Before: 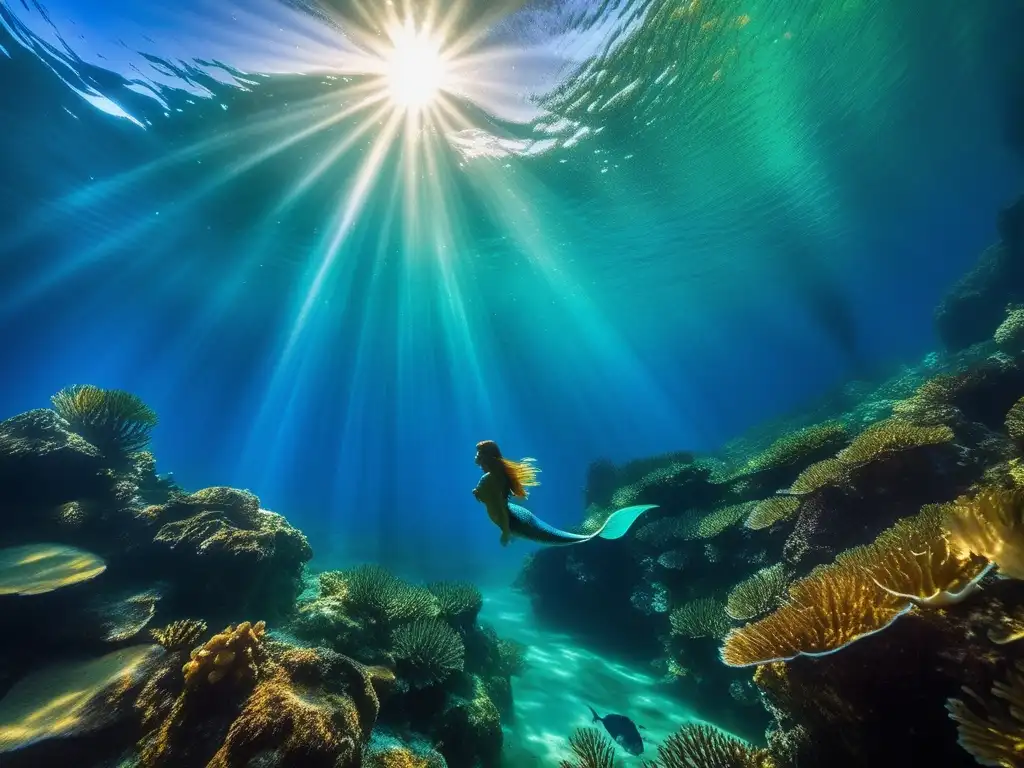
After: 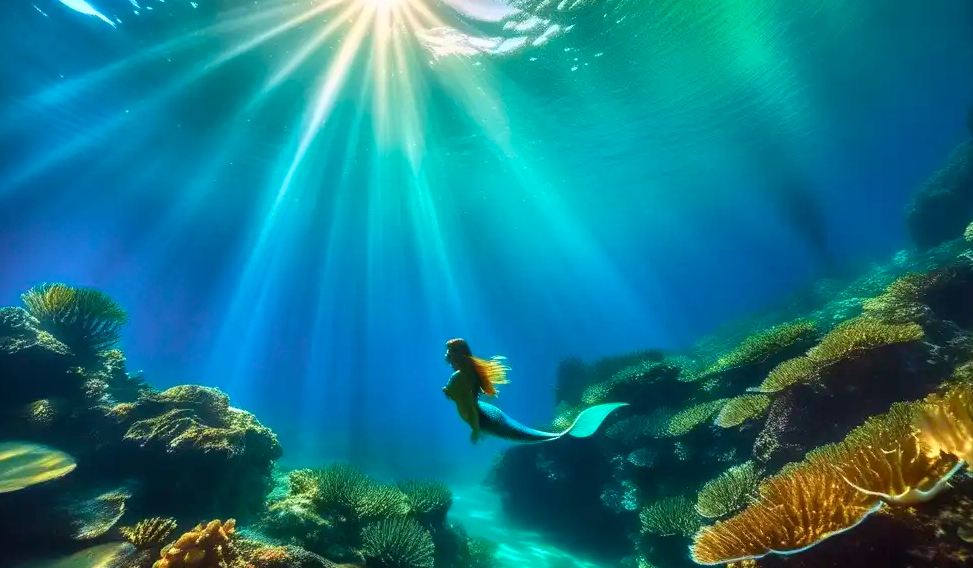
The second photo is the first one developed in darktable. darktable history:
crop and rotate: left 2.991%, top 13.302%, right 1.981%, bottom 12.636%
tone curve: curves: ch0 [(0, 0) (0.389, 0.458) (0.745, 0.82) (0.849, 0.917) (0.919, 0.969) (1, 1)]; ch1 [(0, 0) (0.437, 0.404) (0.5, 0.5) (0.529, 0.55) (0.58, 0.6) (0.616, 0.649) (1, 1)]; ch2 [(0, 0) (0.442, 0.428) (0.5, 0.5) (0.525, 0.543) (0.585, 0.62) (1, 1)], color space Lab, independent channels, preserve colors none
